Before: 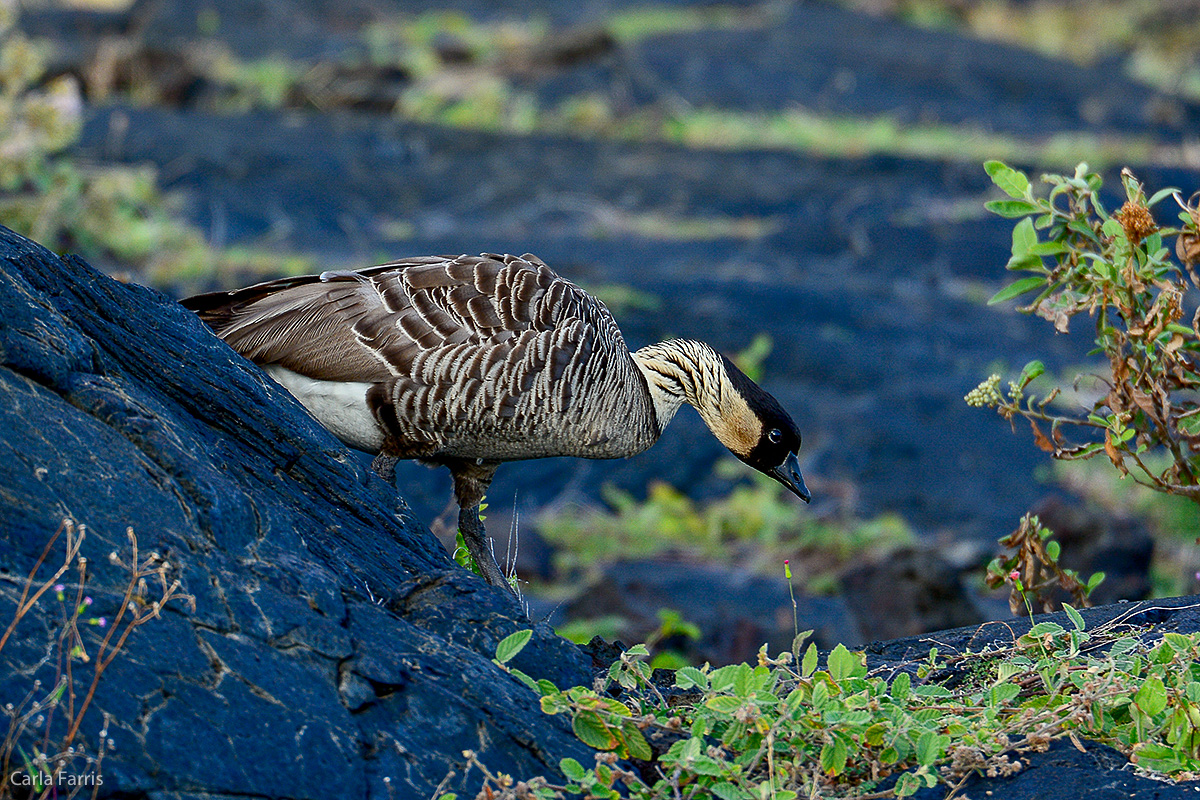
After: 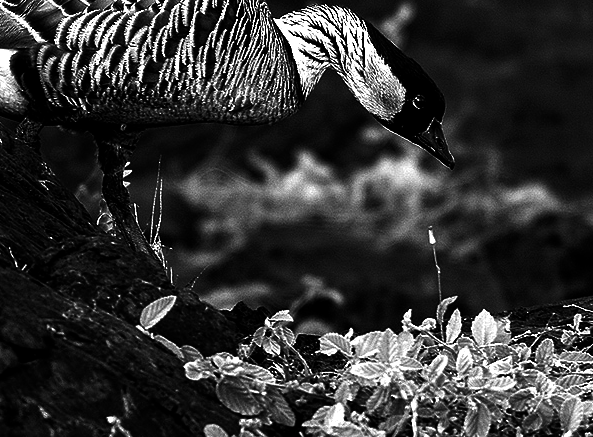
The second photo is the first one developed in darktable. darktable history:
contrast brightness saturation: contrast 0.02, brightness -1, saturation -1
crop: left 29.672%, top 41.786%, right 20.851%, bottom 3.487%
exposure: black level correction 0.001, exposure 1.129 EV, compensate exposure bias true, compensate highlight preservation false
